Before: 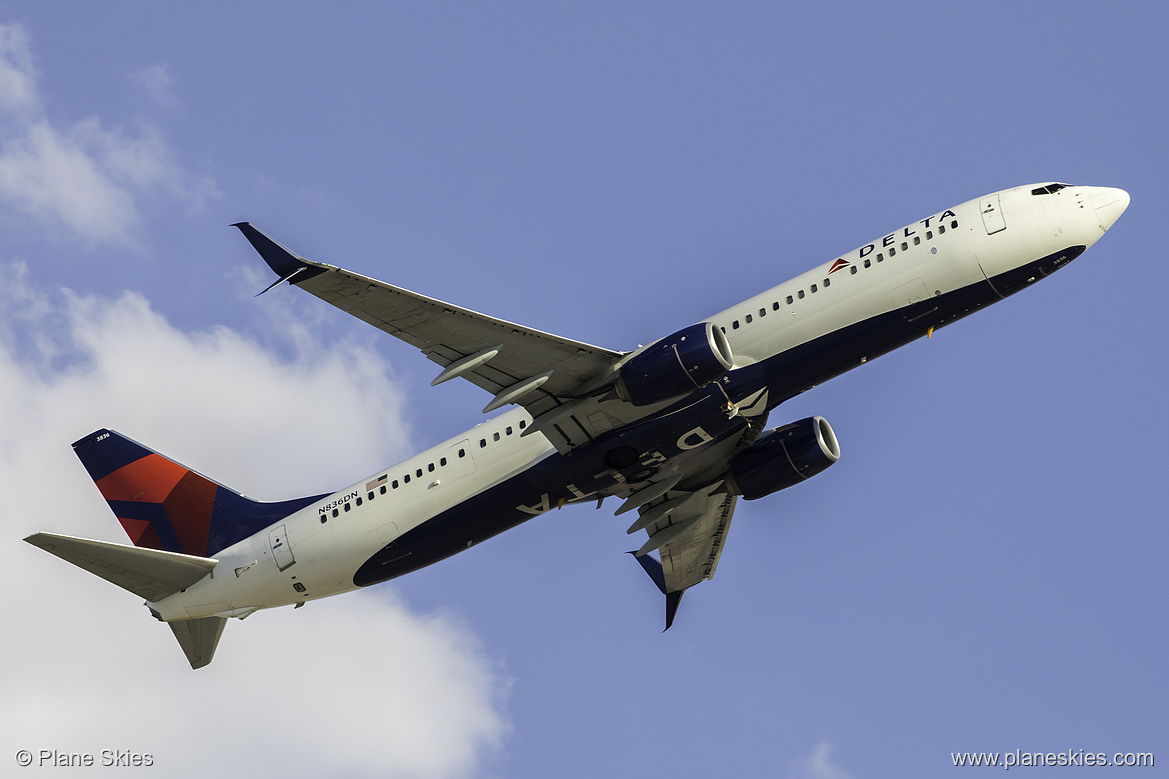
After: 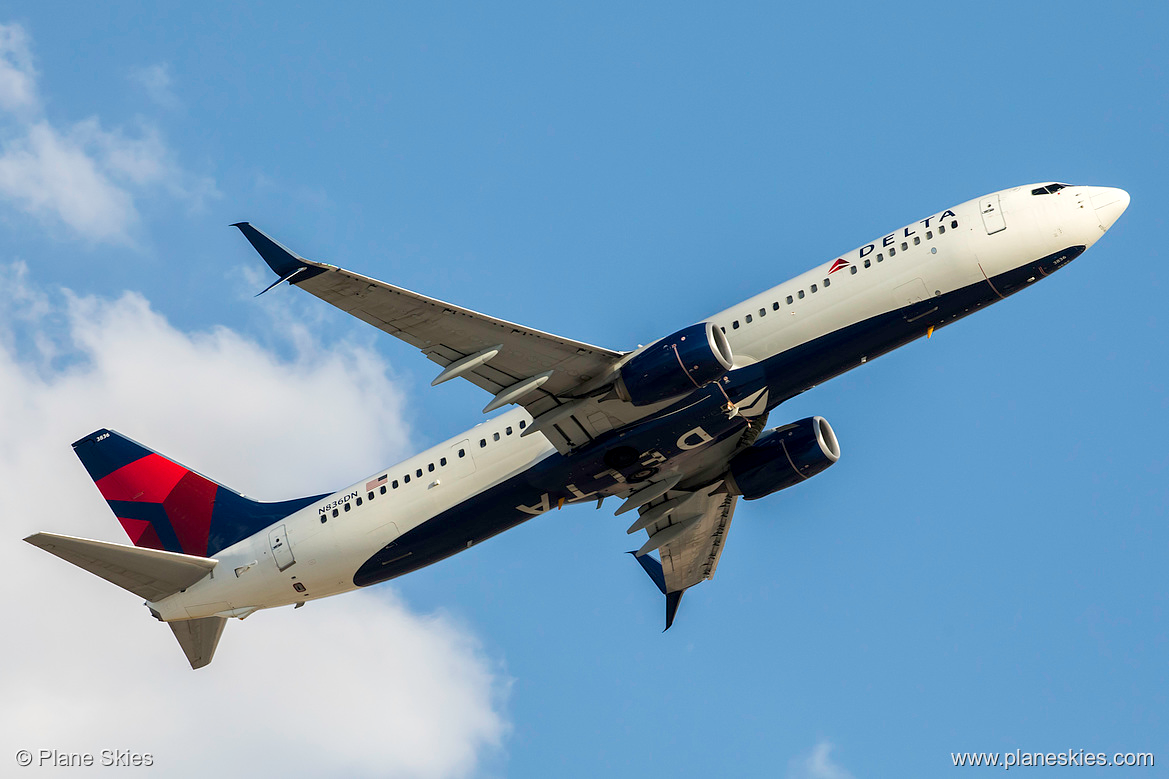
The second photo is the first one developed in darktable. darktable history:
local contrast: highlights 104%, shadows 103%, detail 120%, midtone range 0.2
